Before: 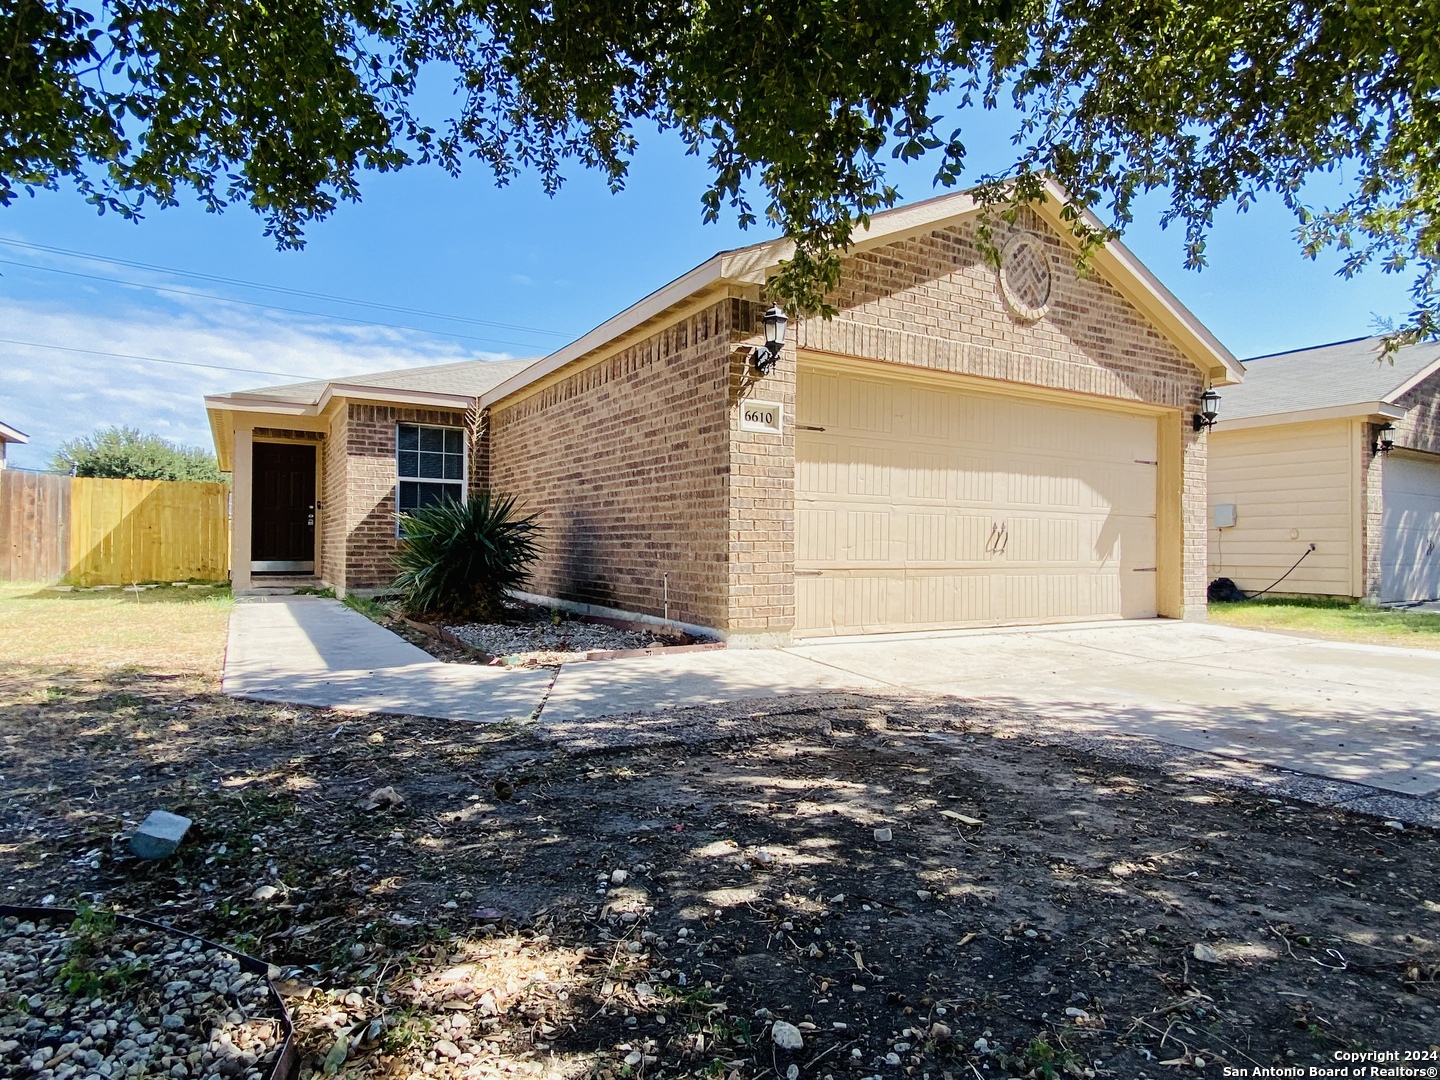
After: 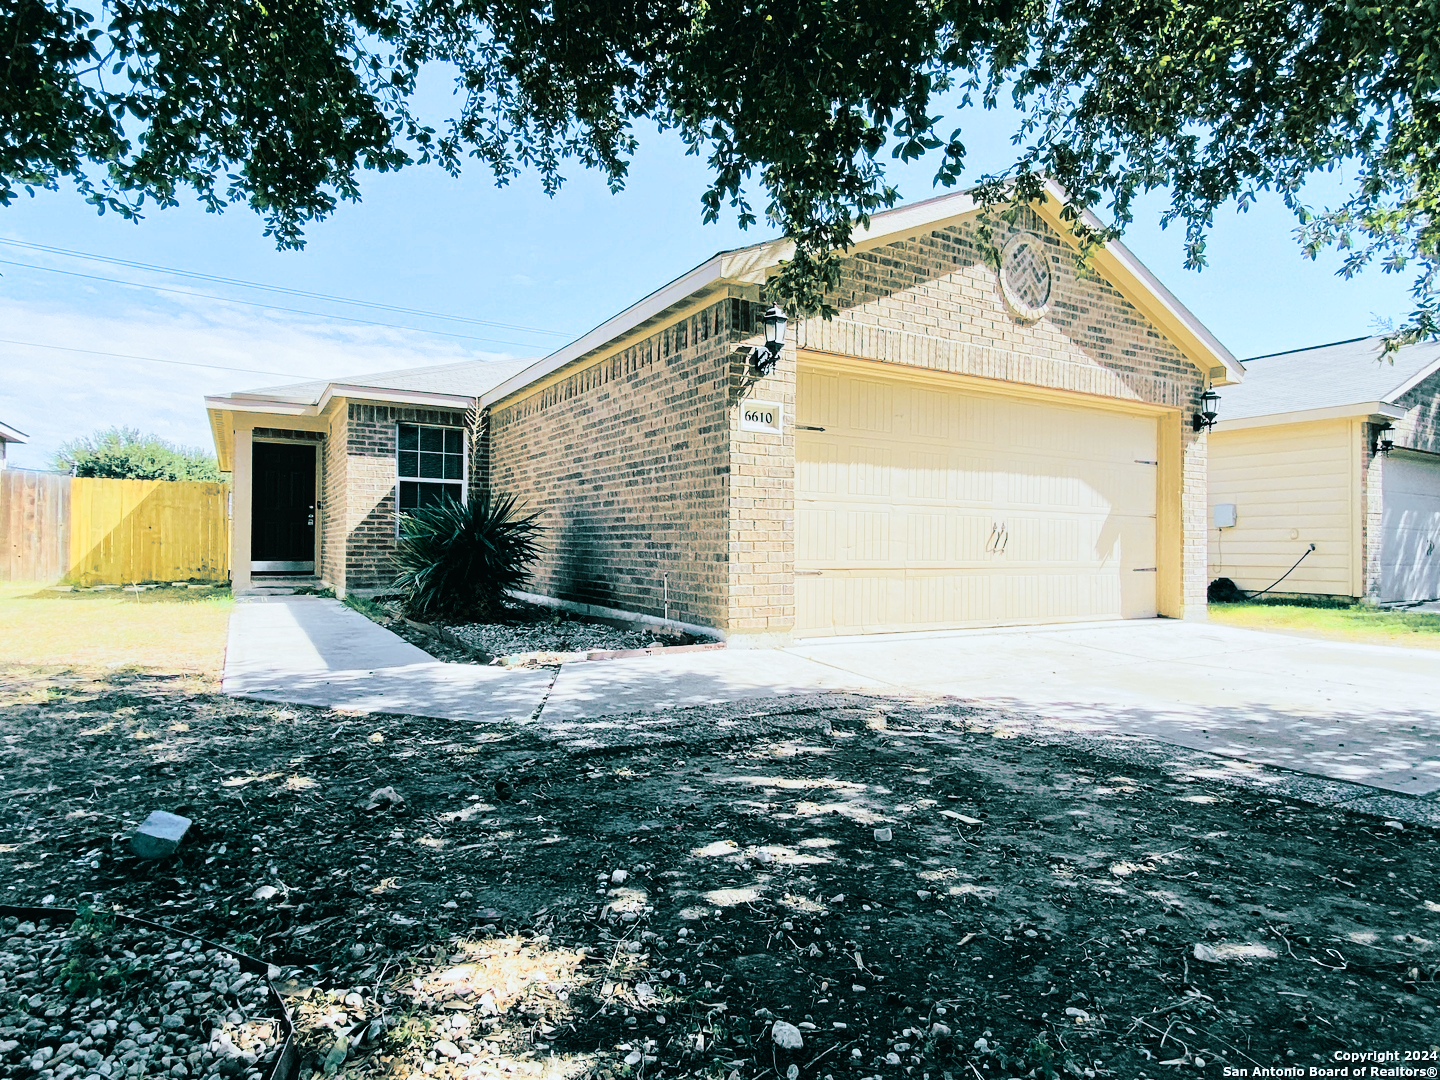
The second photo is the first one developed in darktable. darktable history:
tone curve: curves: ch0 [(0, 0.008) (0.107, 0.083) (0.283, 0.287) (0.429, 0.51) (0.607, 0.739) (0.789, 0.893) (0.998, 0.978)]; ch1 [(0, 0) (0.323, 0.339) (0.438, 0.427) (0.478, 0.484) (0.502, 0.502) (0.527, 0.525) (0.571, 0.579) (0.608, 0.629) (0.669, 0.704) (0.859, 0.899) (1, 1)]; ch2 [(0, 0) (0.33, 0.347) (0.421, 0.456) (0.473, 0.498) (0.502, 0.504) (0.522, 0.524) (0.549, 0.567) (0.593, 0.626) (0.676, 0.724) (1, 1)], color space Lab, independent channels, preserve colors none
split-toning: shadows › hue 183.6°, shadows › saturation 0.52, highlights › hue 0°, highlights › saturation 0
color correction: highlights a* -4.18, highlights b* -10.81
